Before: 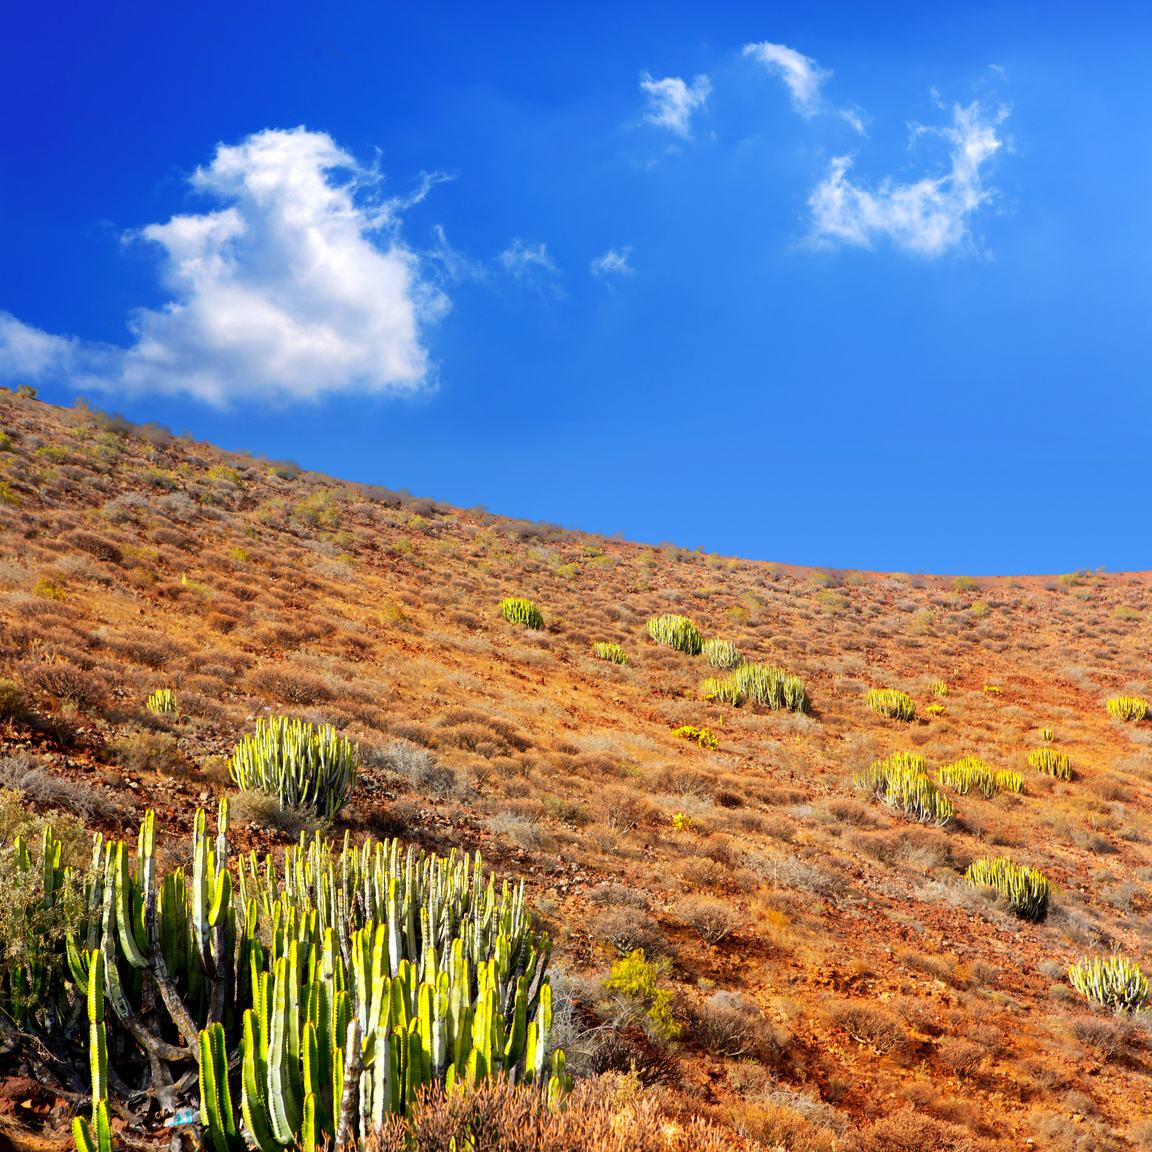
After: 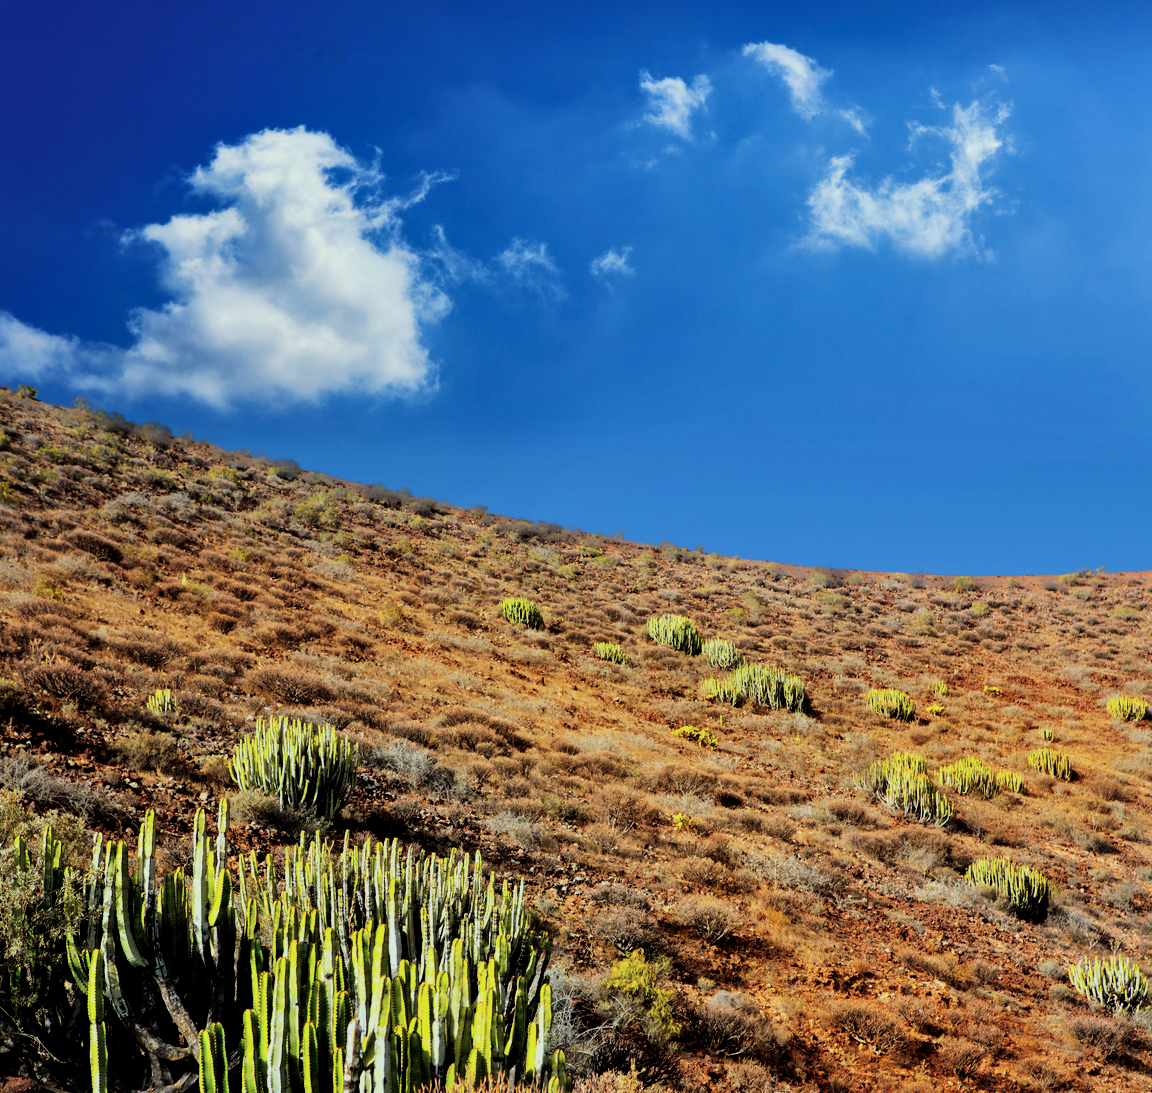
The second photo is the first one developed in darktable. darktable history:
contrast equalizer: y [[0.526, 0.53, 0.532, 0.532, 0.53, 0.525], [0.5 ×6], [0.5 ×6], [0 ×6], [0 ×6]]
local contrast: mode bilateral grid, contrast 20, coarseness 50, detail 120%, midtone range 0.2
color correction: highlights a* -6.69, highlights b* 0.49
exposure: black level correction -0.015, exposure -0.5 EV, compensate highlight preservation false
crop and rotate: top 0%, bottom 5.097%
filmic rgb: black relative exposure -5 EV, white relative exposure 3.5 EV, hardness 3.19, contrast 1.4, highlights saturation mix -50%
